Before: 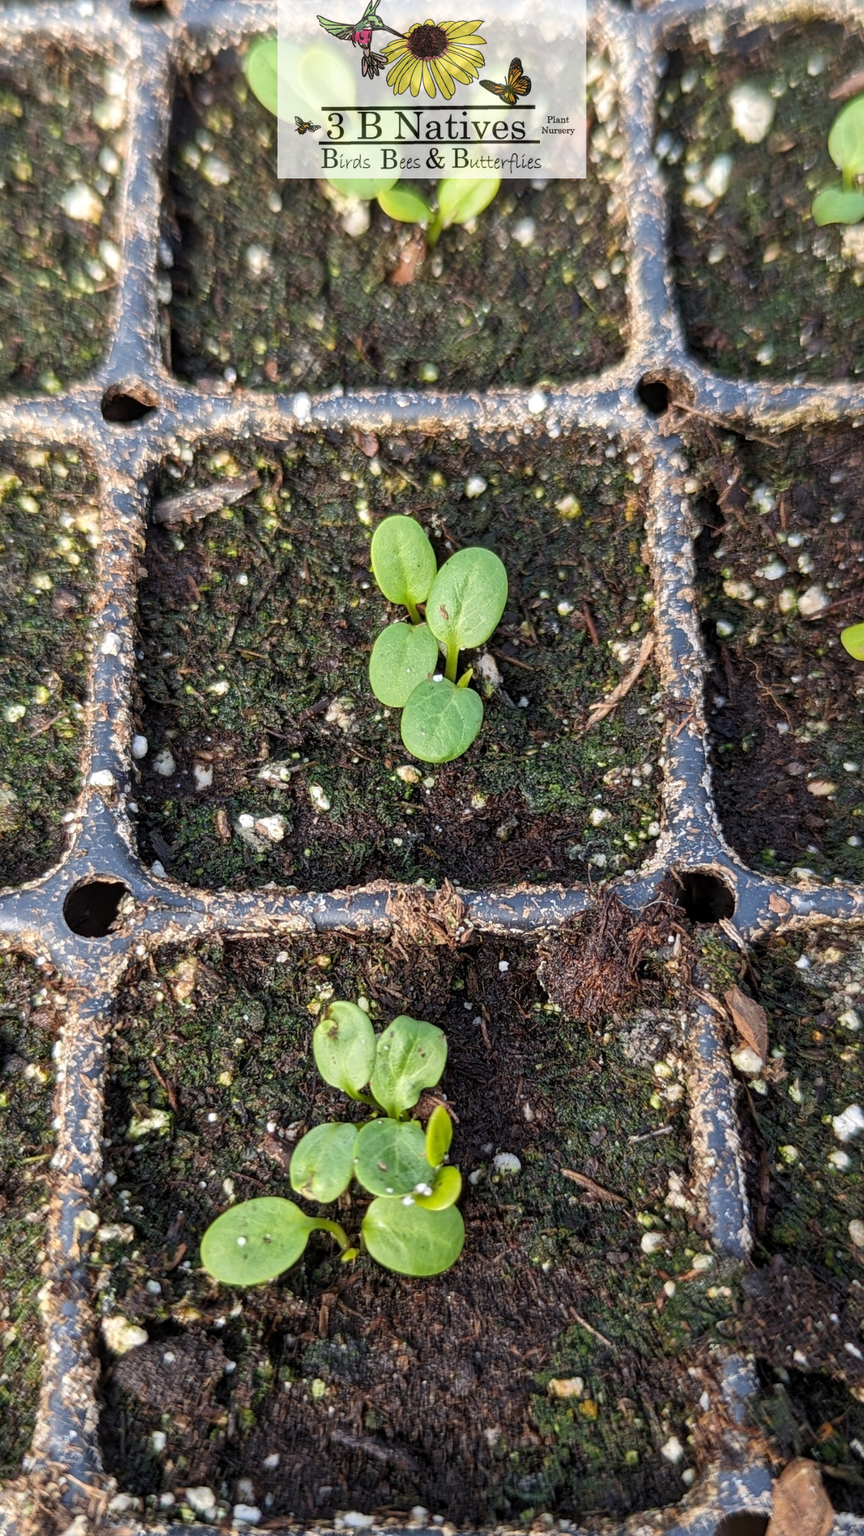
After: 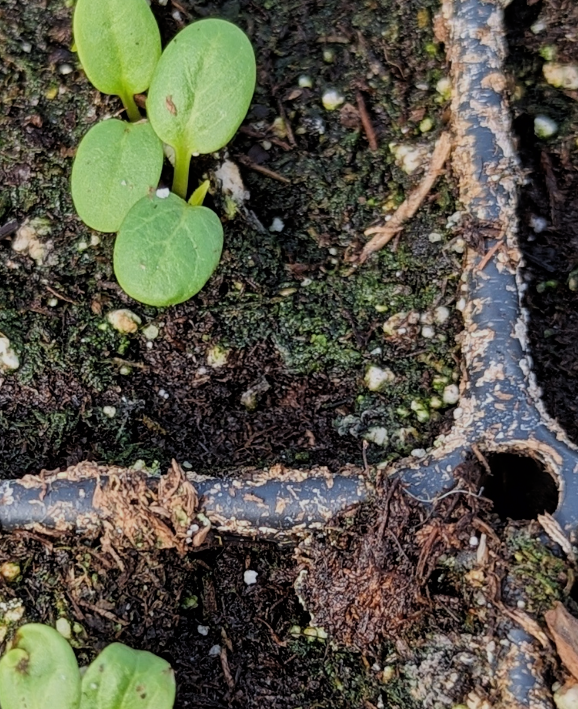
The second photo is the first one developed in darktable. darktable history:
filmic rgb: black relative exposure -7.65 EV, white relative exposure 4.56 EV, hardness 3.61, color science v6 (2022)
crop: left 36.607%, top 34.735%, right 13.146%, bottom 30.611%
